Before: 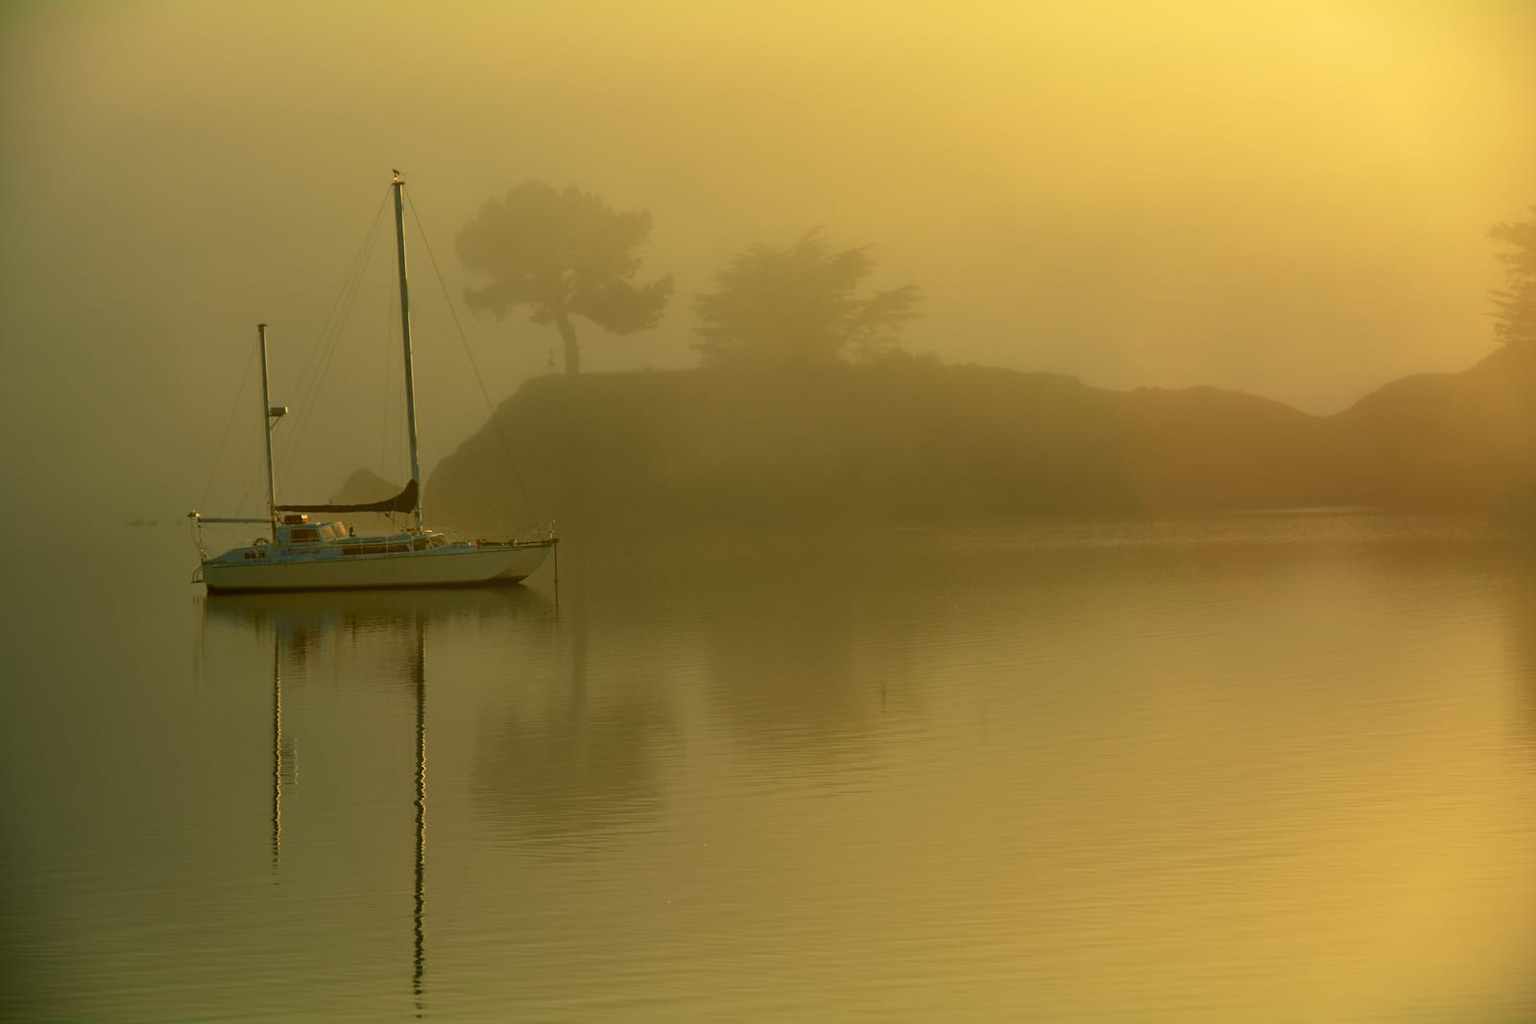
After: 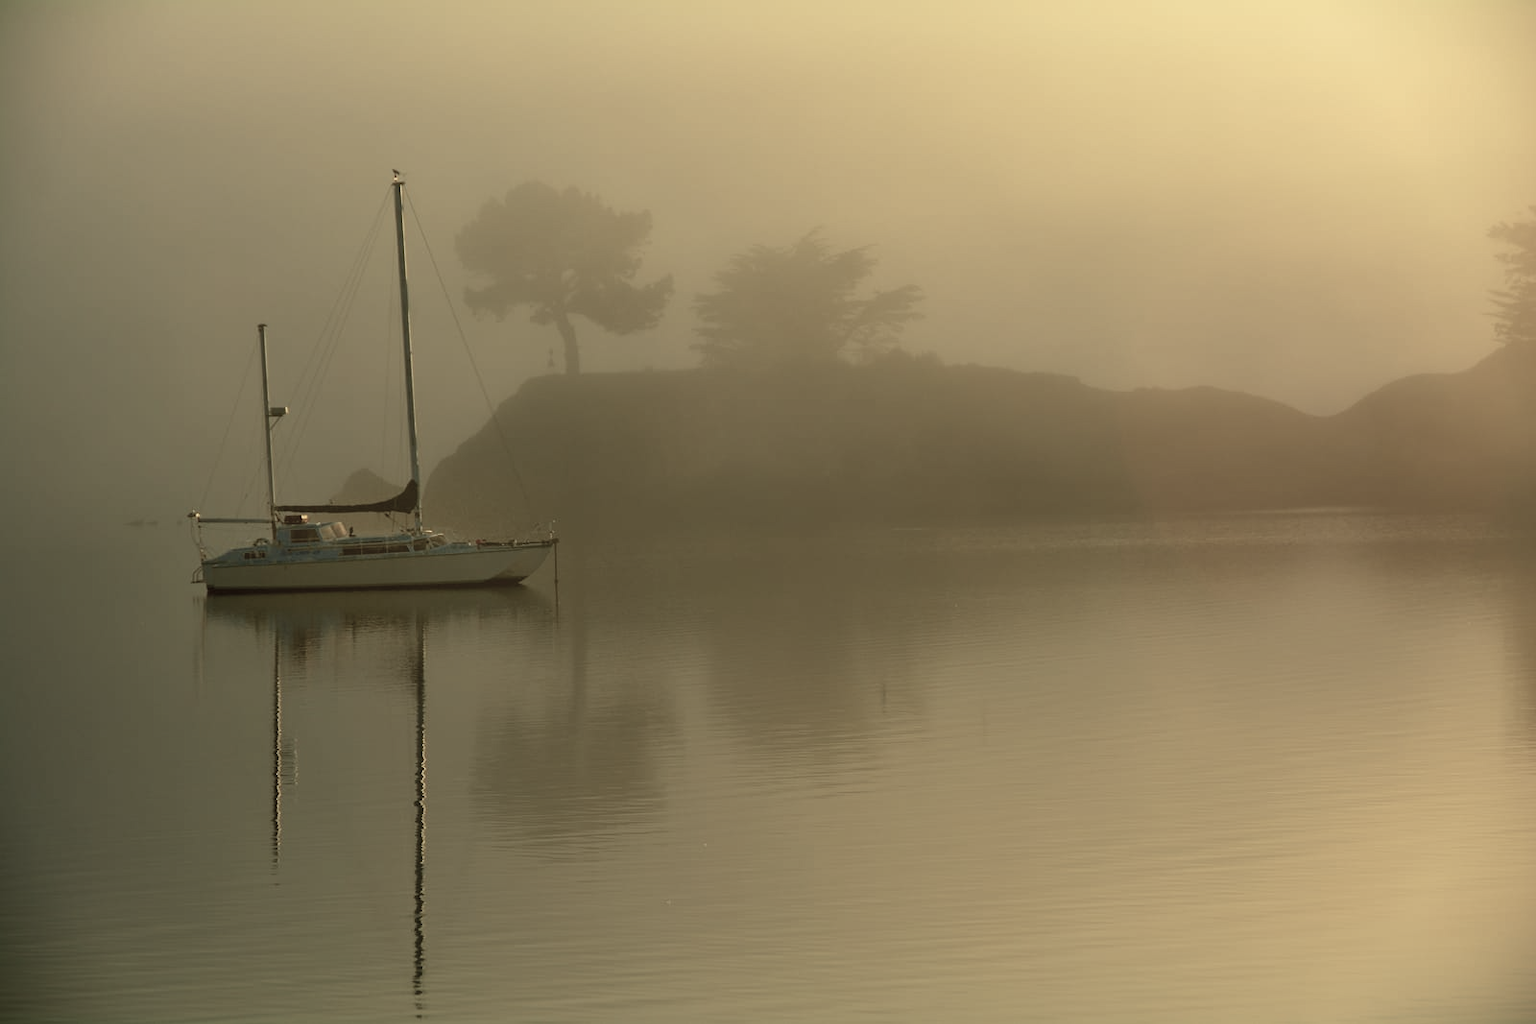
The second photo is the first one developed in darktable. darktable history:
color correction: highlights b* -0.055, saturation 0.518
